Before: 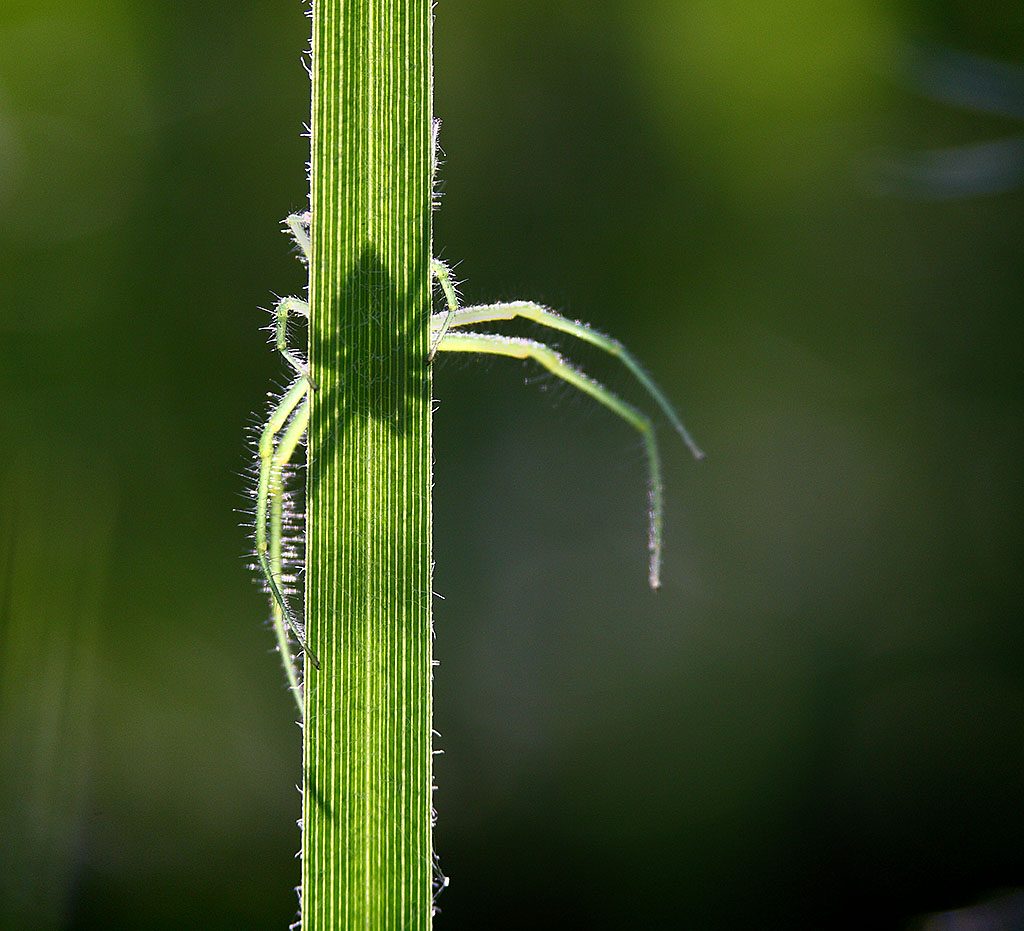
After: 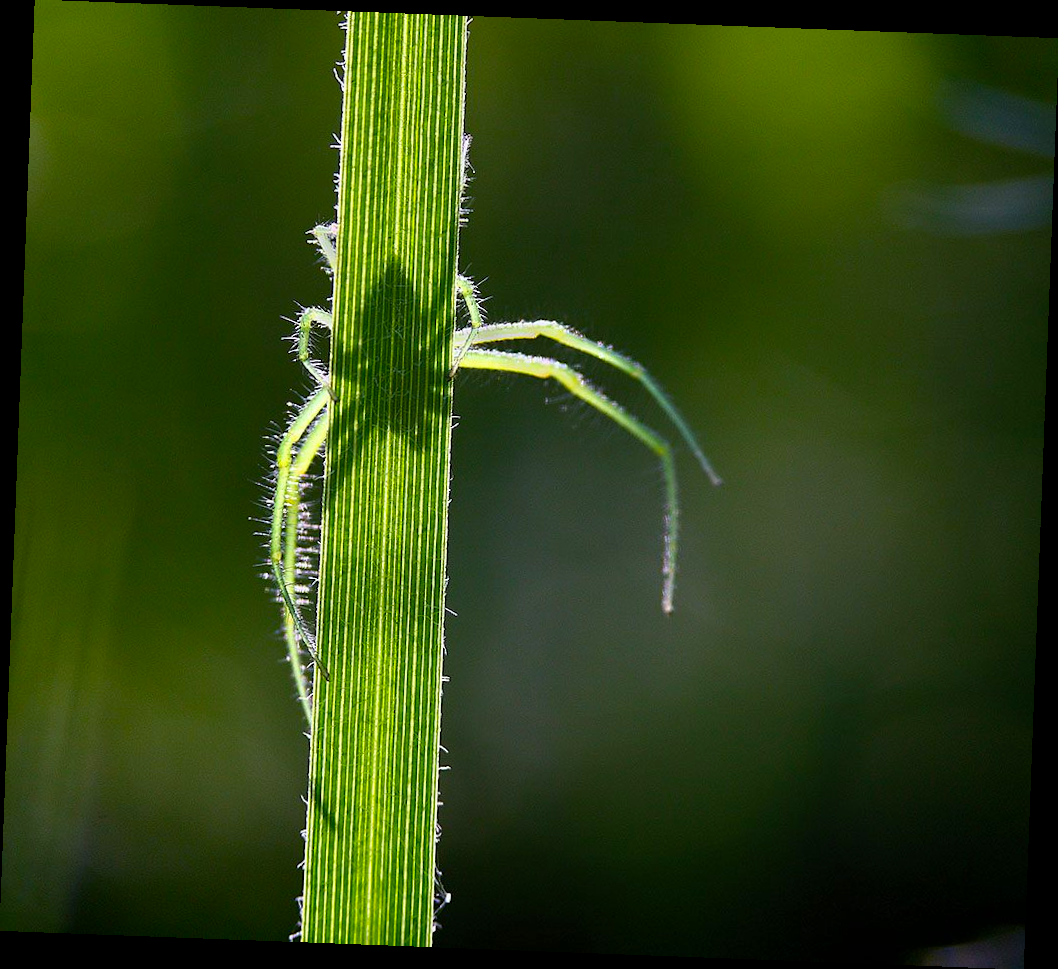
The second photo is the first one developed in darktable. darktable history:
white balance: red 0.986, blue 1.01
rotate and perspective: rotation 2.17°, automatic cropping off
color balance rgb: perceptual saturation grading › global saturation 20%, global vibrance 20%
